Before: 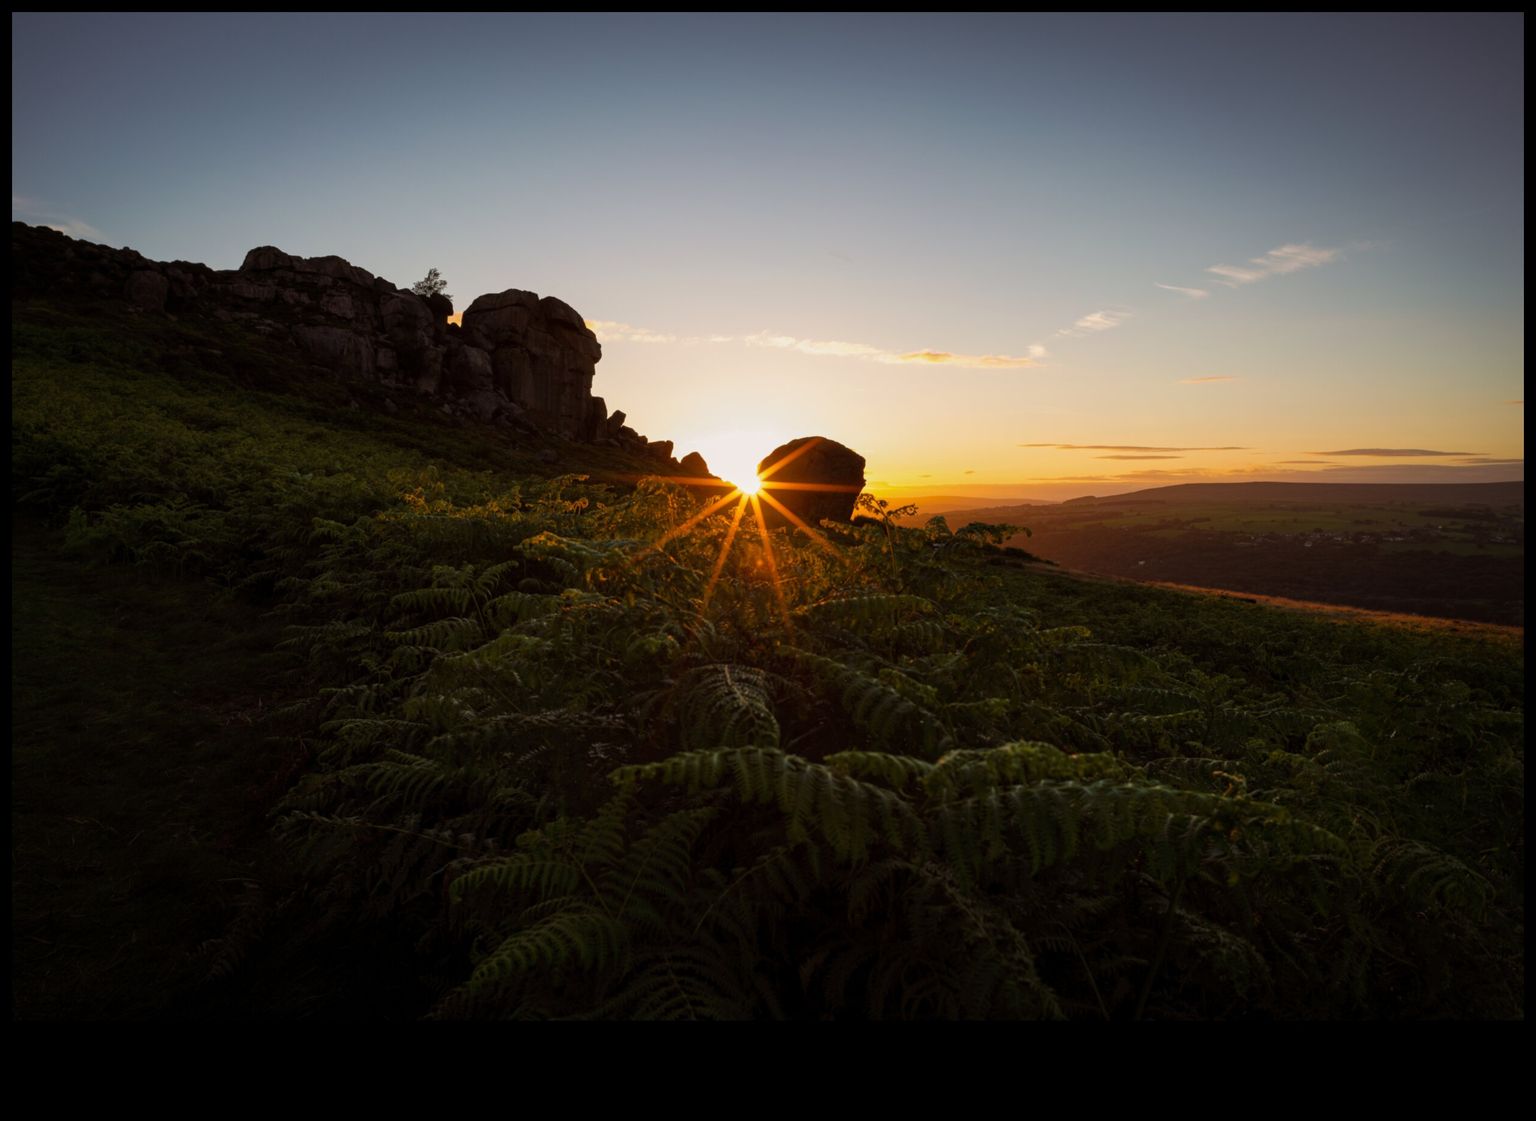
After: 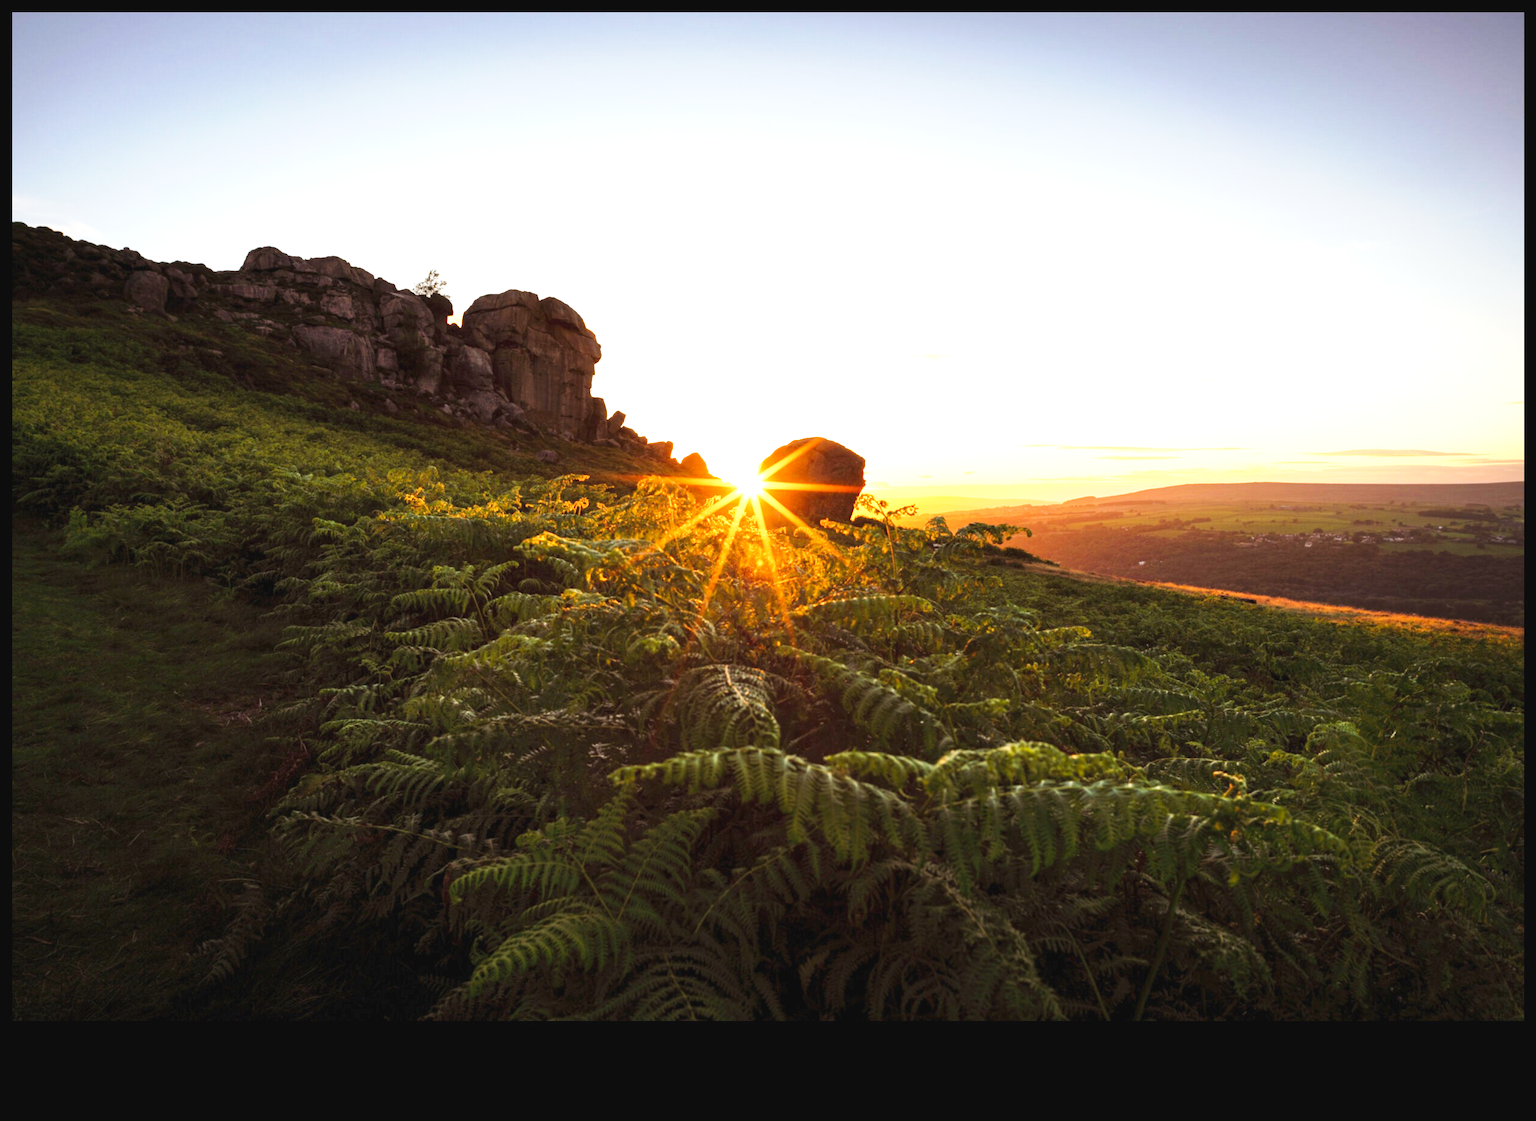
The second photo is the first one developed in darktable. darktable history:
tone curve: curves: ch0 [(0.003, 0.029) (0.202, 0.232) (0.46, 0.56) (0.611, 0.739) (0.843, 0.941) (1, 0.99)]; ch1 [(0, 0) (0.35, 0.356) (0.45, 0.453) (0.508, 0.515) (0.617, 0.601) (1, 1)]; ch2 [(0, 0) (0.456, 0.469) (0.5, 0.5) (0.556, 0.566) (0.635, 0.642) (1, 1)], preserve colors none
exposure: black level correction 0, exposure 2.104 EV, compensate exposure bias true, compensate highlight preservation false
